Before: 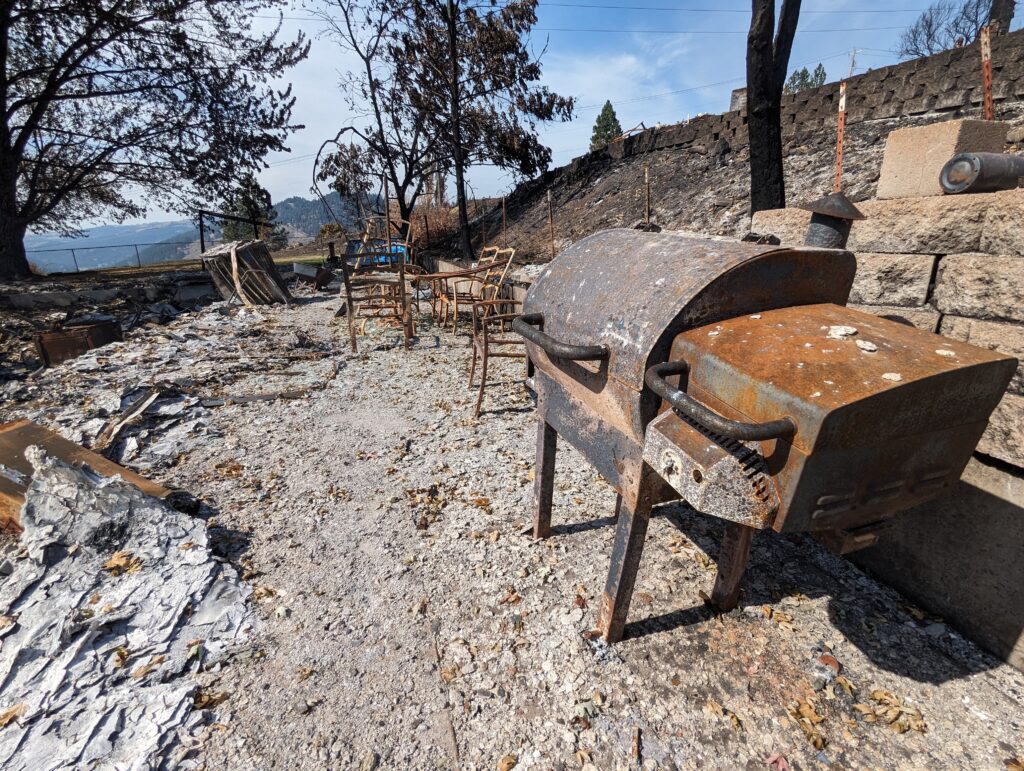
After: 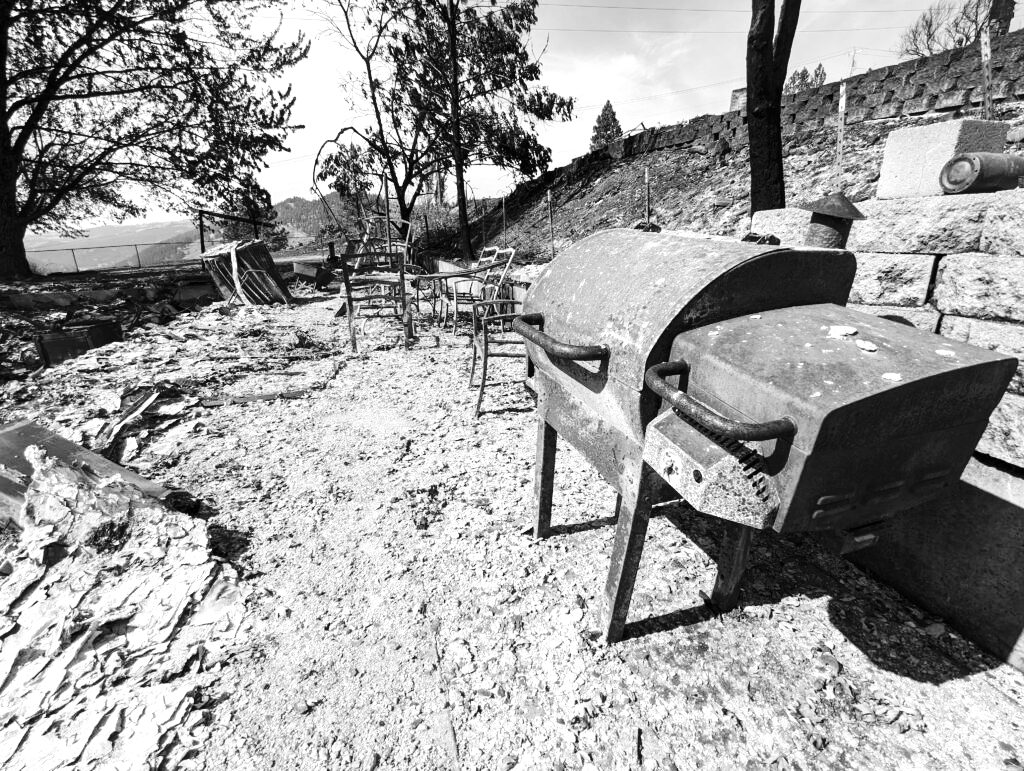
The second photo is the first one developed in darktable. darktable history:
base curve: curves: ch0 [(0, 0) (0.036, 0.025) (0.121, 0.166) (0.206, 0.329) (0.605, 0.79) (1, 1)], preserve colors none
levels: levels [0, 0.435, 0.917]
monochrome: a 1.94, b -0.638
white balance: red 0.926, green 1.003, blue 1.133
